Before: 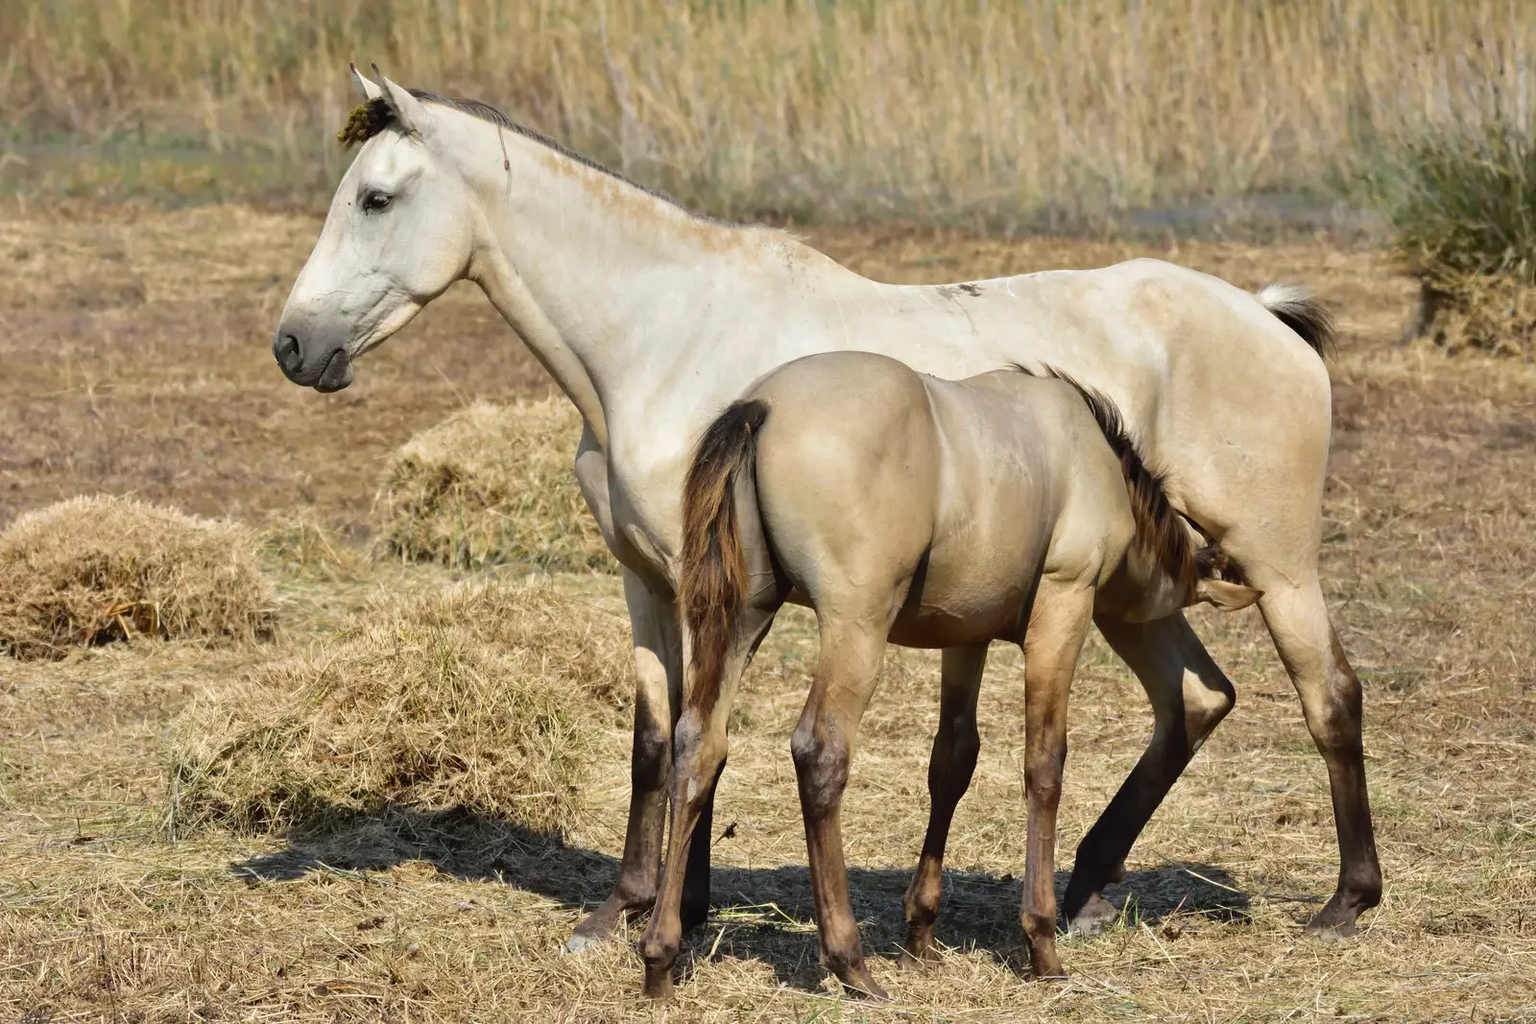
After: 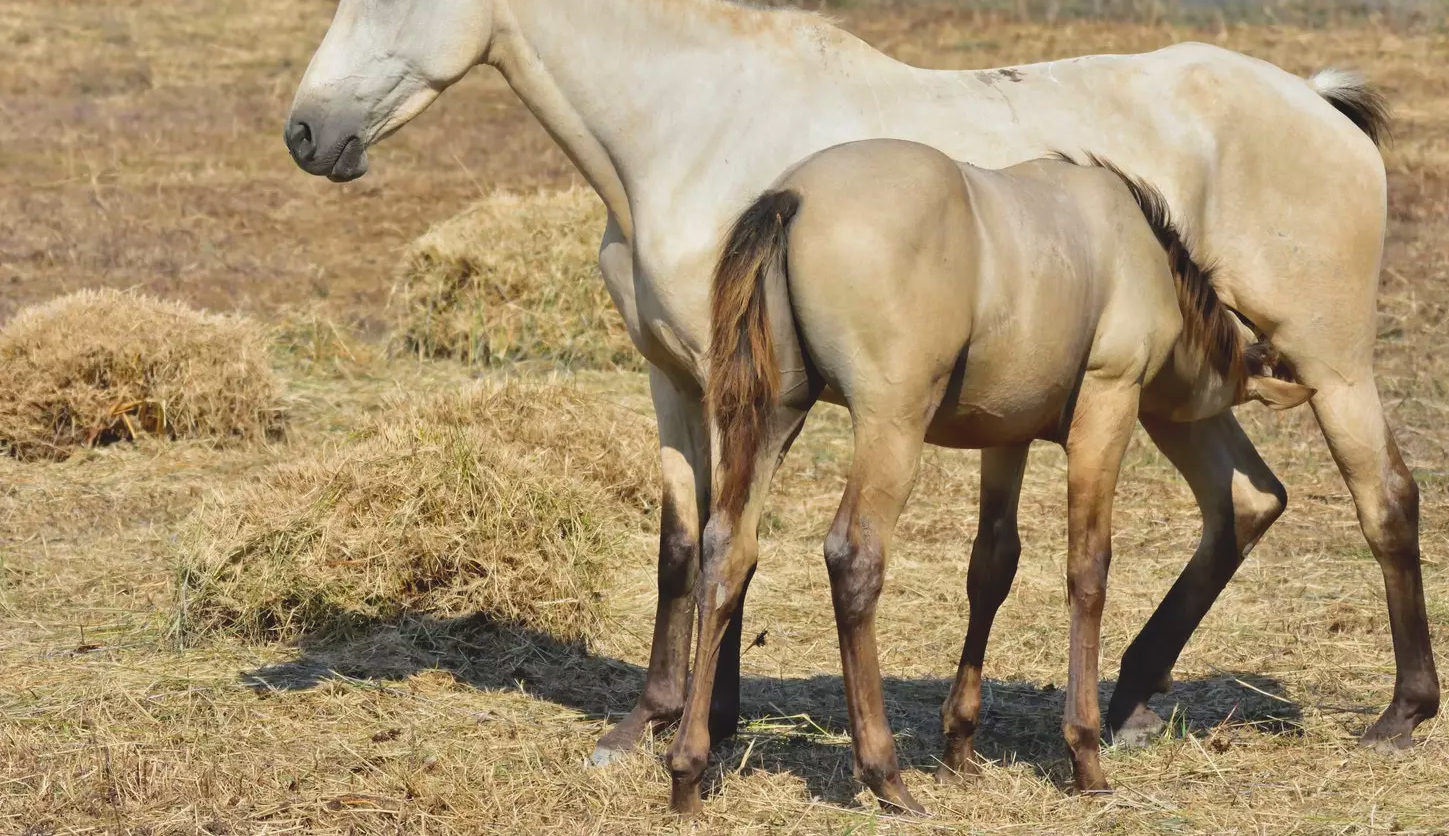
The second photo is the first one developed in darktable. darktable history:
contrast brightness saturation: contrast -0.1, brightness 0.052, saturation 0.082
crop: top 21.338%, right 9.432%, bottom 0.288%
